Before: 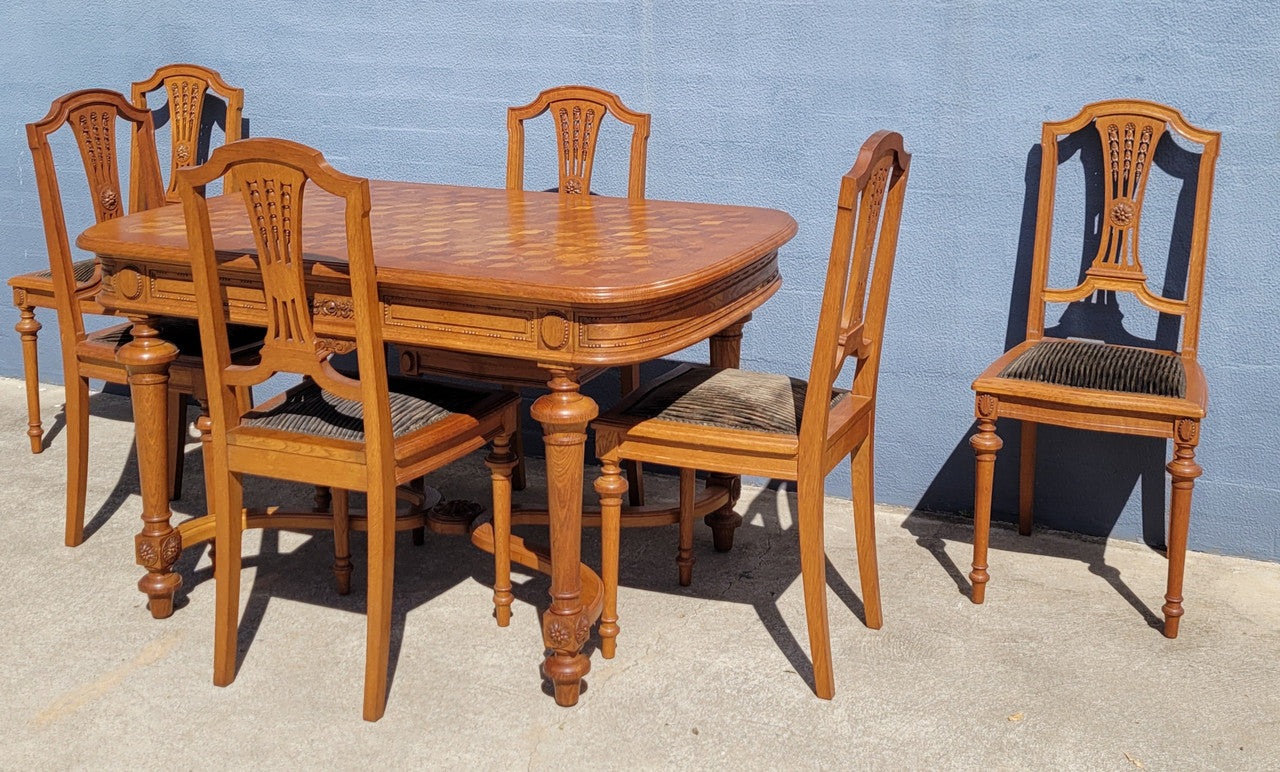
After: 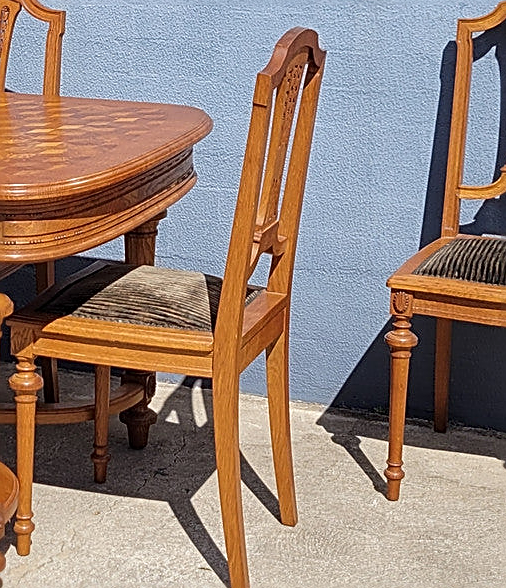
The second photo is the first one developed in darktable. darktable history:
sharpen: amount 0.901
local contrast: mode bilateral grid, contrast 100, coarseness 100, detail 108%, midtone range 0.2
crop: left 45.721%, top 13.393%, right 14.118%, bottom 10.01%
